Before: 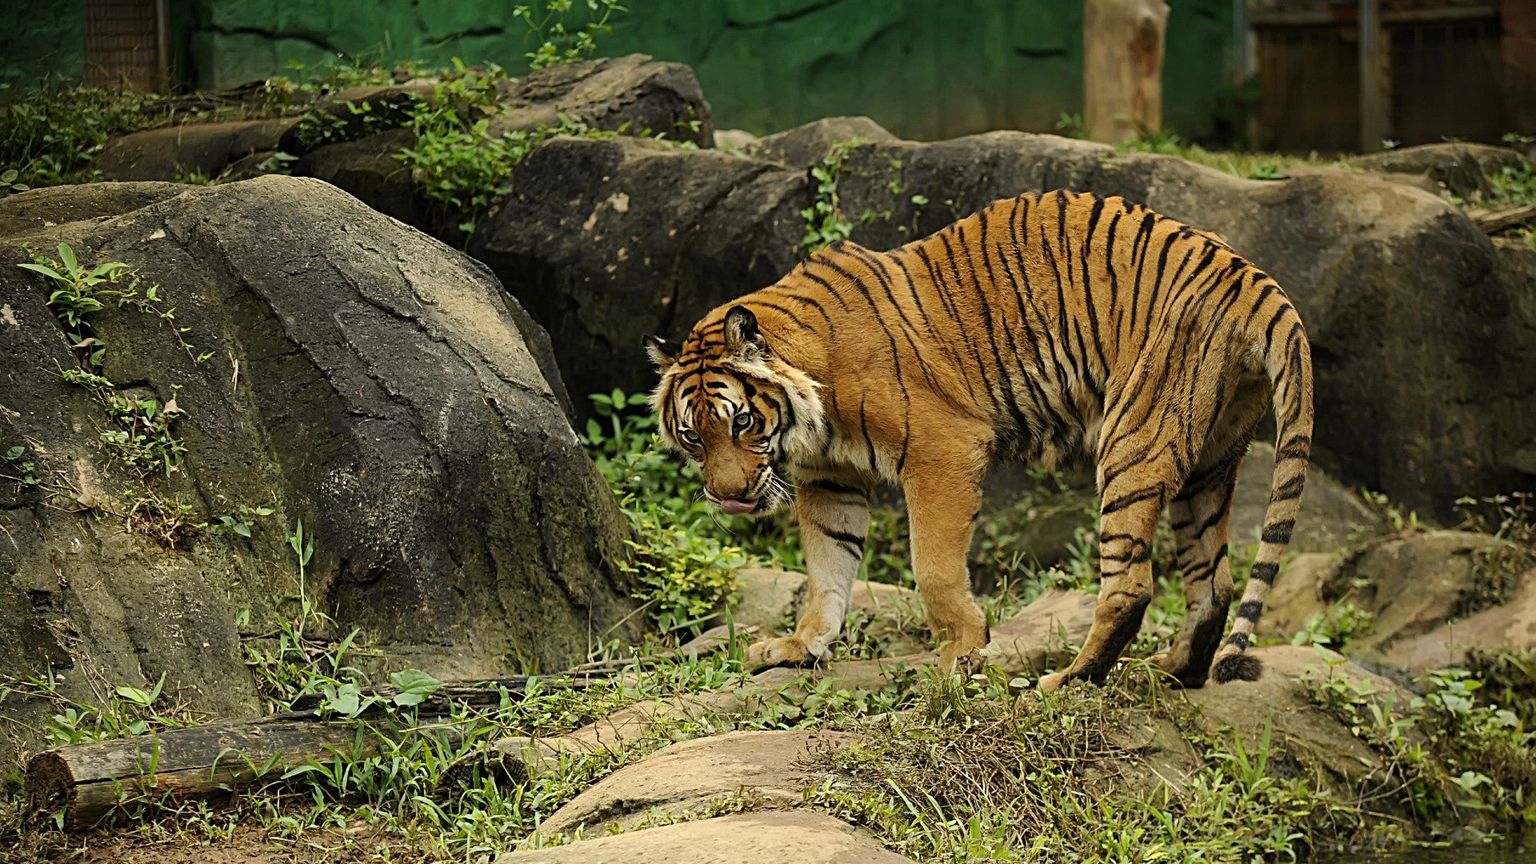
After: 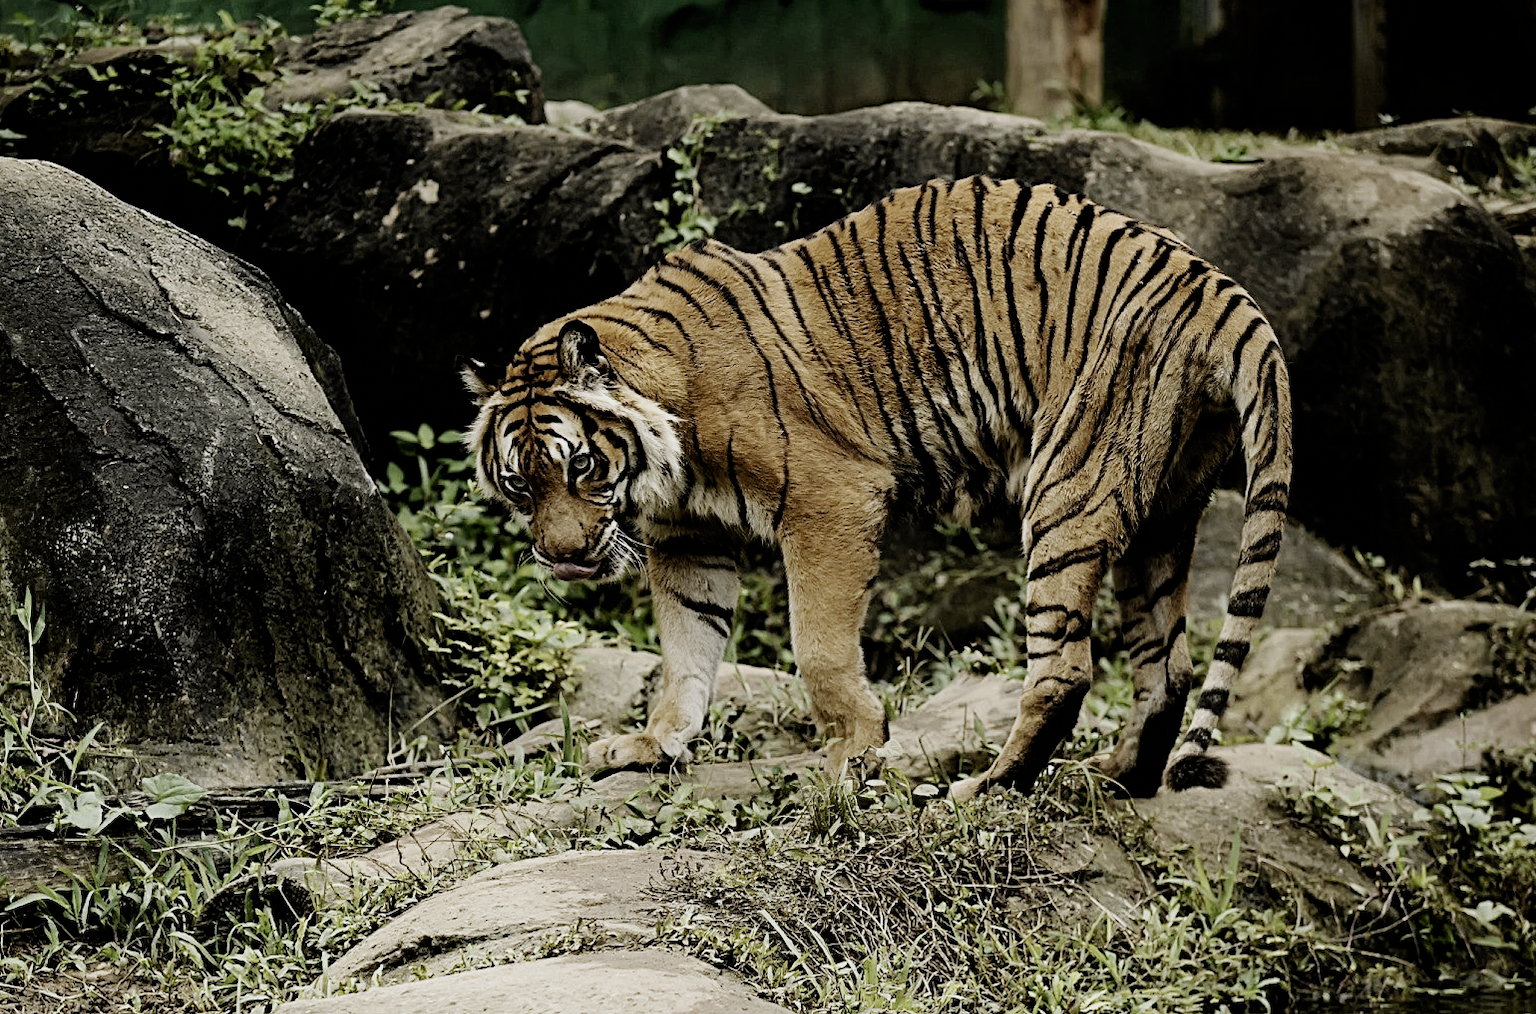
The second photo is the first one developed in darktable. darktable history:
crop and rotate: left 18.046%, top 5.764%, right 1.704%
filmic rgb: black relative exposure -5.03 EV, white relative exposure 3.55 EV, hardness 3.17, contrast 1.386, highlights saturation mix -30.33%, preserve chrominance no, color science v4 (2020), contrast in shadows soft, contrast in highlights soft
